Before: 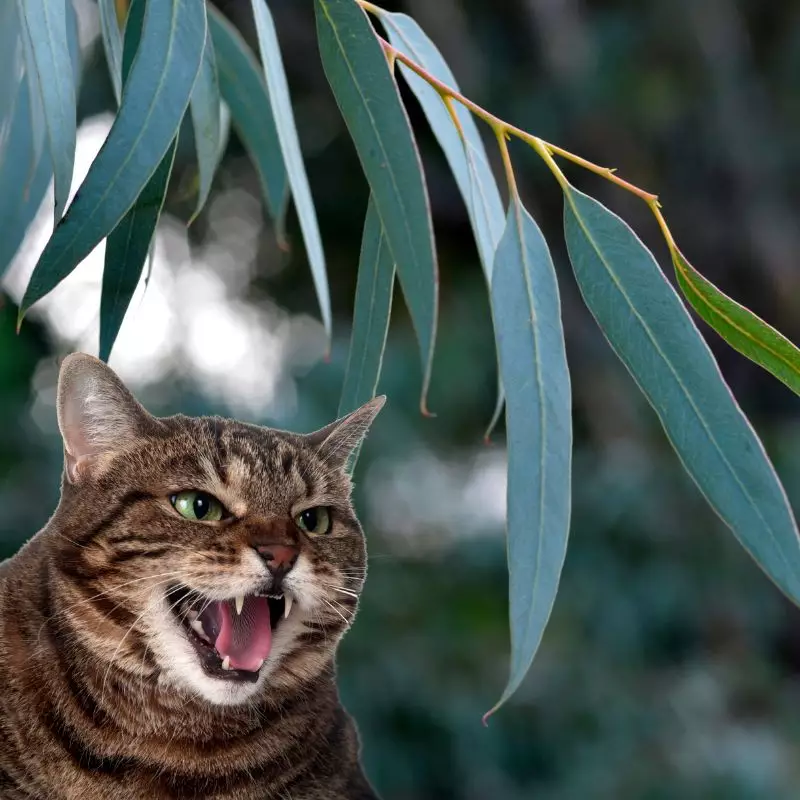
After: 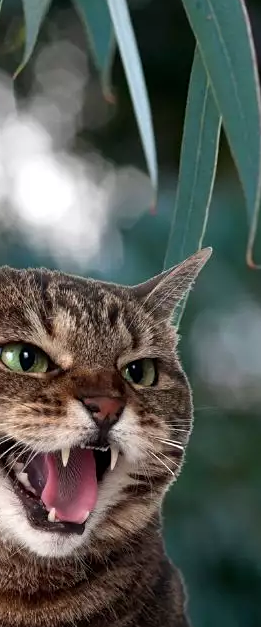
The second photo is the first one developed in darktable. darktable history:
sharpen: amount 0.208
crop and rotate: left 21.752%, top 18.591%, right 45.54%, bottom 2.97%
shadows and highlights: shadows 20.83, highlights -36.25, soften with gaussian
